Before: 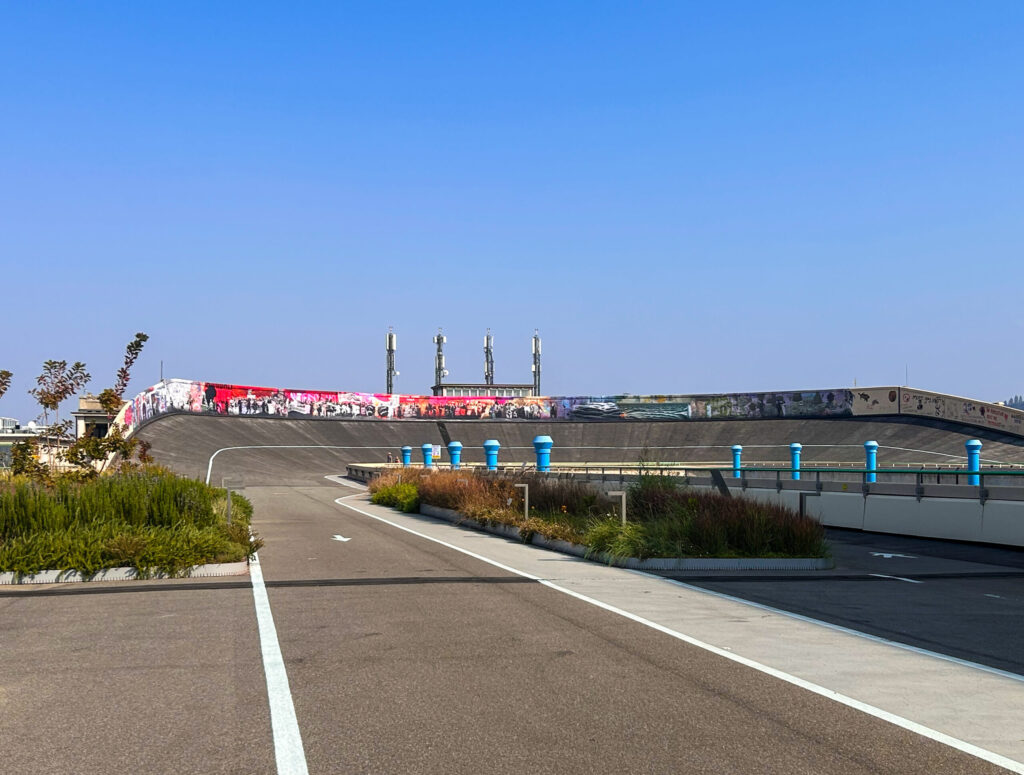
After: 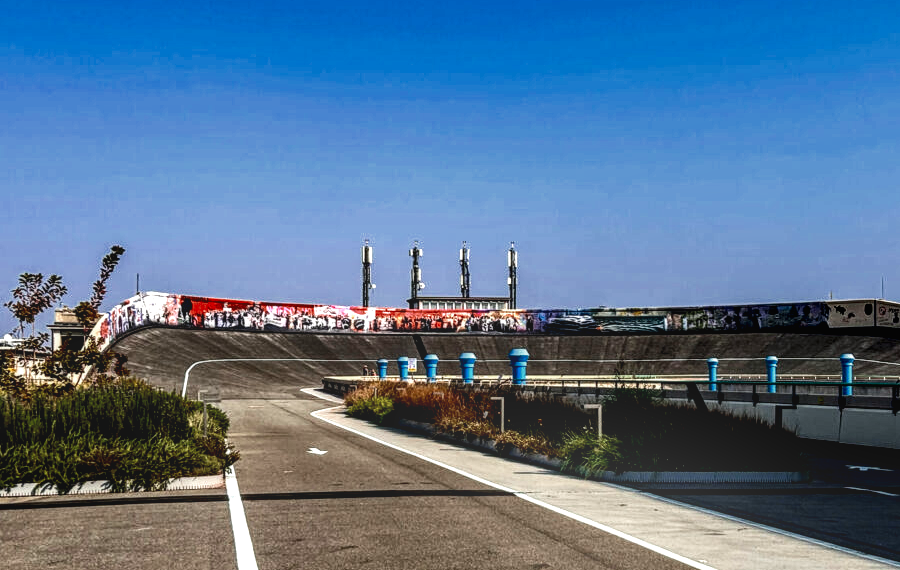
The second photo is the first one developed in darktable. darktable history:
crop and rotate: left 2.425%, top 11.305%, right 9.6%, bottom 15.08%
color zones: curves: ch0 [(0, 0.5) (0.125, 0.4) (0.25, 0.5) (0.375, 0.4) (0.5, 0.4) (0.625, 0.35) (0.75, 0.35) (0.875, 0.5)]; ch1 [(0, 0.35) (0.125, 0.45) (0.25, 0.35) (0.375, 0.35) (0.5, 0.35) (0.625, 0.35) (0.75, 0.45) (0.875, 0.35)]; ch2 [(0, 0.6) (0.125, 0.5) (0.25, 0.5) (0.375, 0.6) (0.5, 0.6) (0.625, 0.5) (0.75, 0.5) (0.875, 0.5)]
bloom: on, module defaults
contrast brightness saturation: contrast 0.19, brightness -0.11, saturation 0.21
haze removal: compatibility mode true, adaptive false
velvia: strength 10%
local contrast: highlights 20%, detail 197%
white balance: emerald 1
